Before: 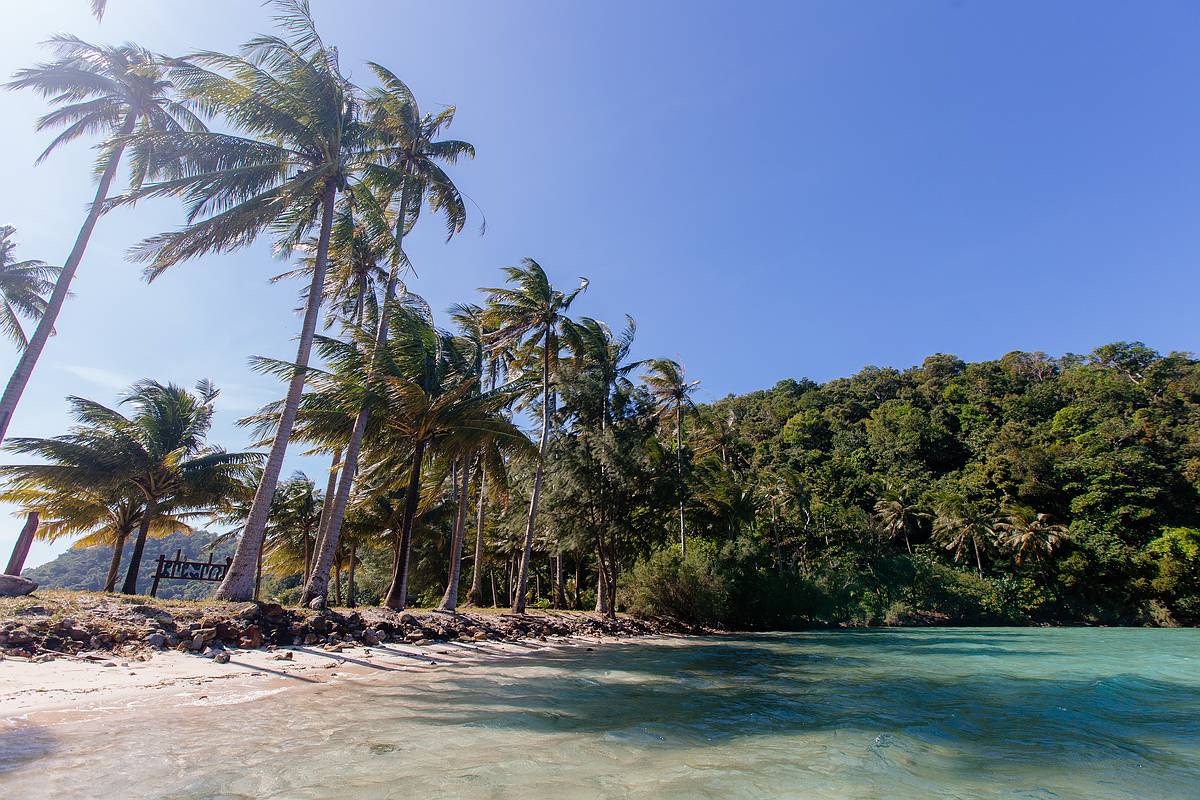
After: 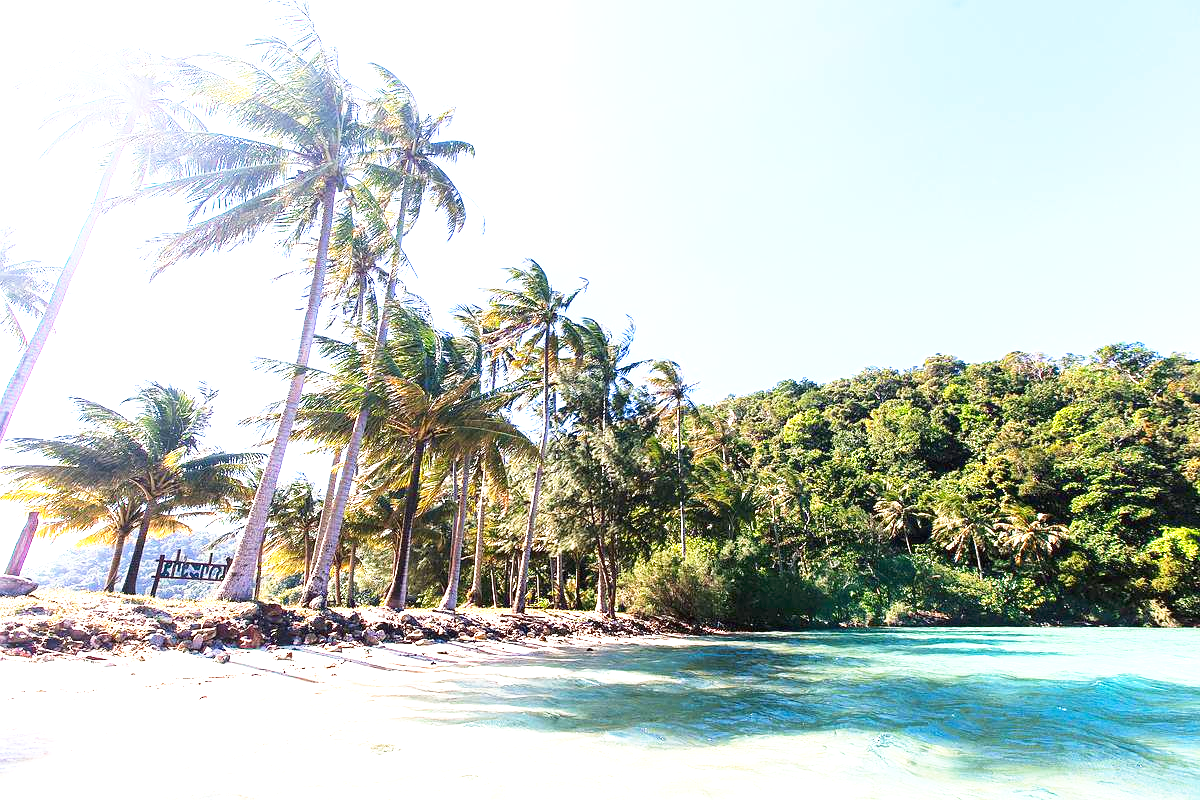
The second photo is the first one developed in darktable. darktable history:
exposure: black level correction 0, exposure 1.926 EV, compensate highlight preservation false
base curve: curves: ch0 [(0, 0) (0.688, 0.865) (1, 1)], preserve colors none
